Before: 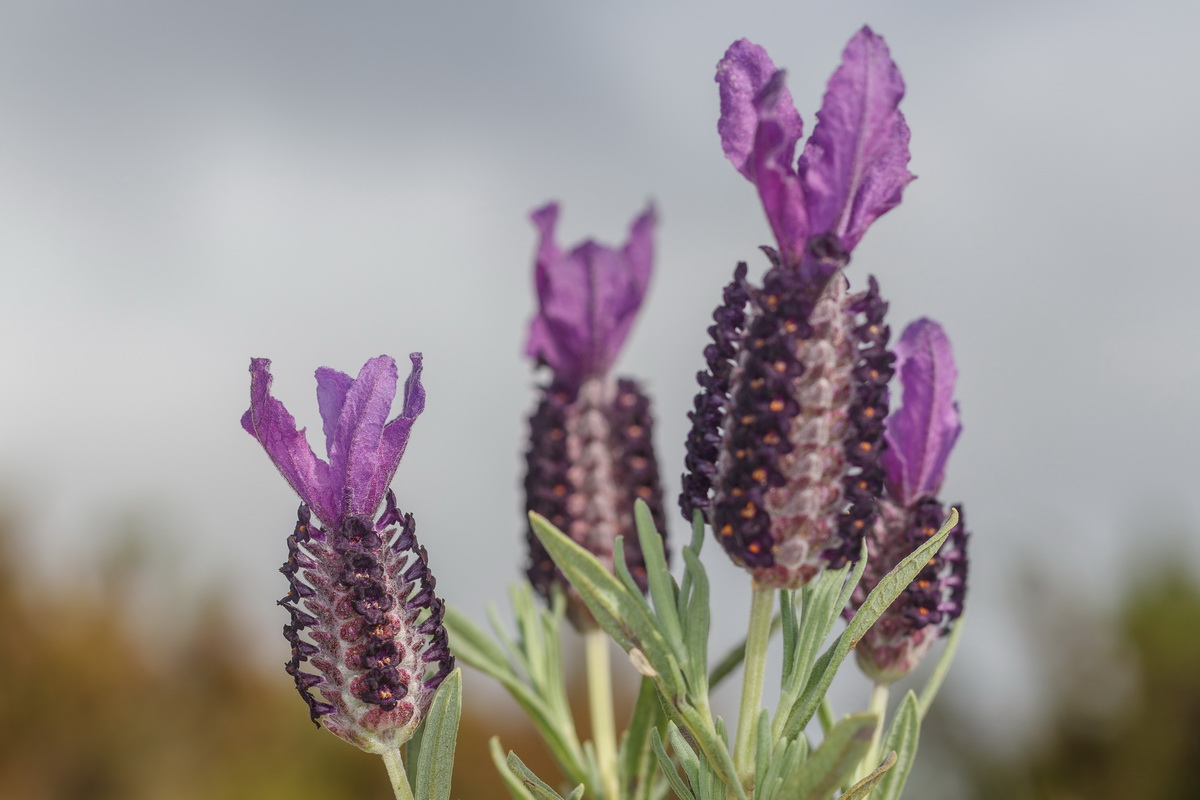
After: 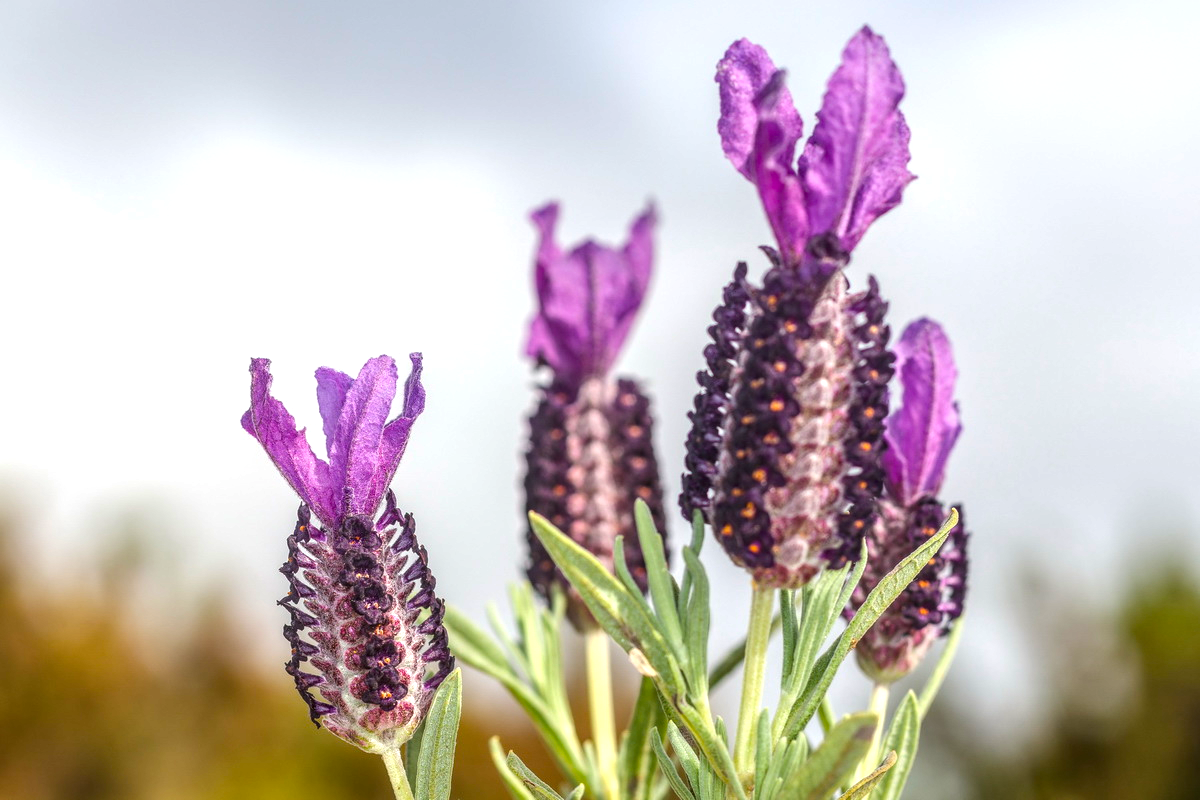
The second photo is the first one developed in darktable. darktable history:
exposure: black level correction 0.001, exposure 0.5 EV, compensate exposure bias true, compensate highlight preservation false
tone equalizer: -8 EV -0.417 EV, -7 EV -0.389 EV, -6 EV -0.333 EV, -5 EV -0.222 EV, -3 EV 0.222 EV, -2 EV 0.333 EV, -1 EV 0.389 EV, +0 EV 0.417 EV, edges refinement/feathering 500, mask exposure compensation -1.57 EV, preserve details no
local contrast: on, module defaults
color balance rgb: perceptual saturation grading › global saturation 20%, global vibrance 20%
